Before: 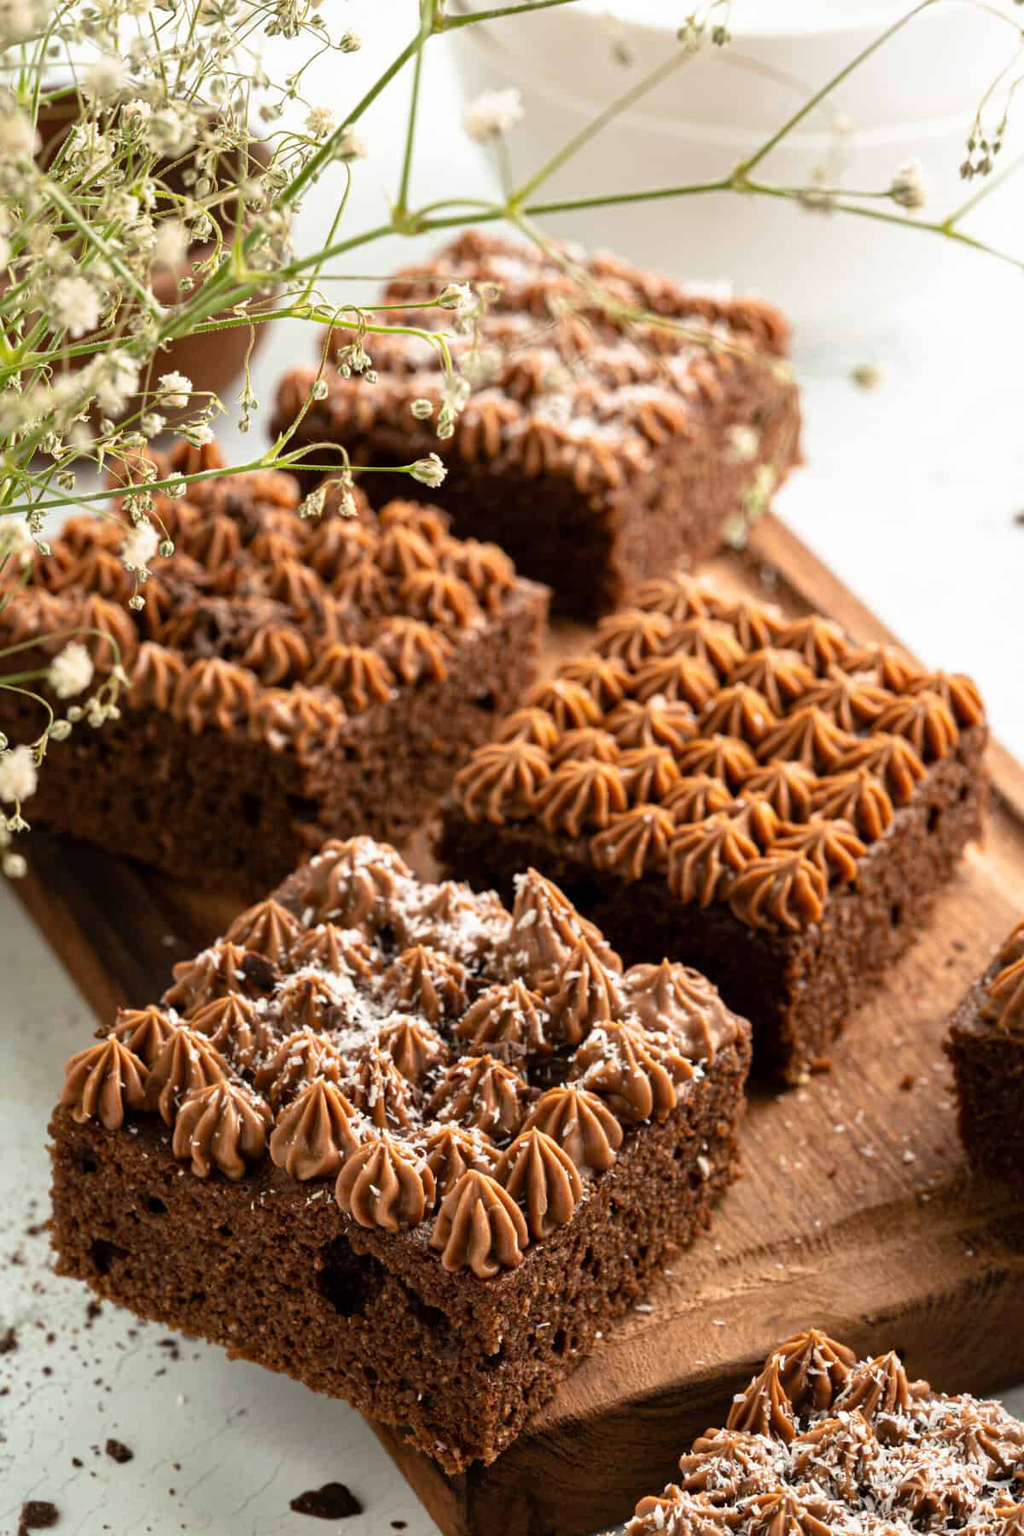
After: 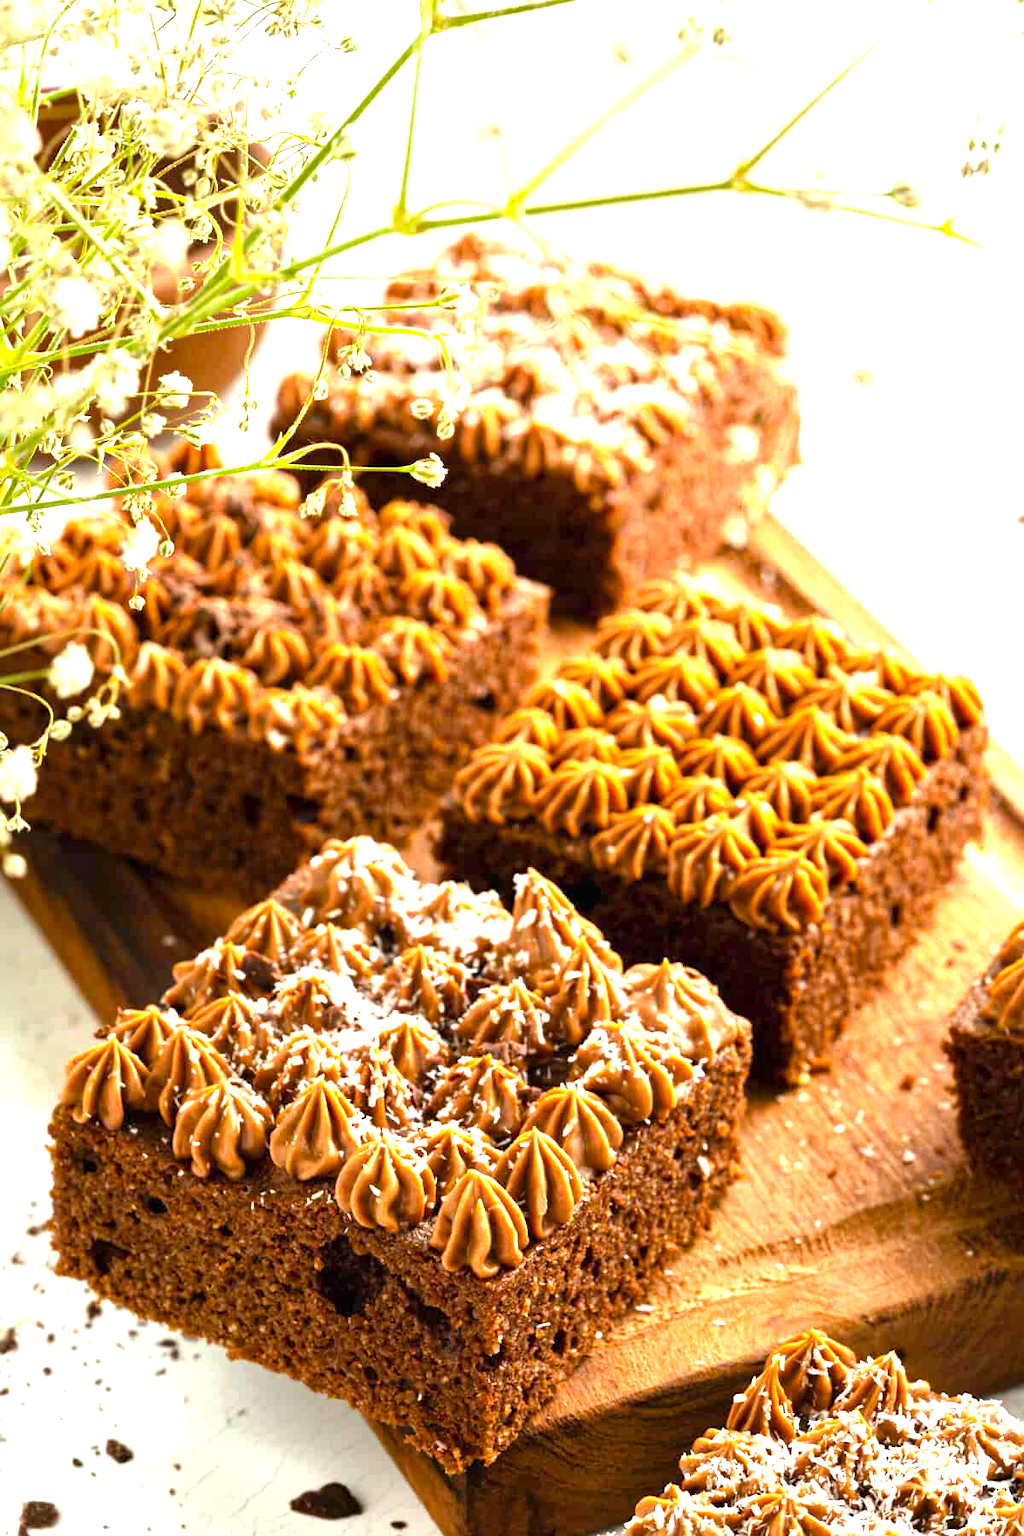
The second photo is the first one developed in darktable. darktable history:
exposure: black level correction 0, exposure 1.4 EV, compensate highlight preservation false
color balance rgb: perceptual saturation grading › global saturation 25%, global vibrance 10%
